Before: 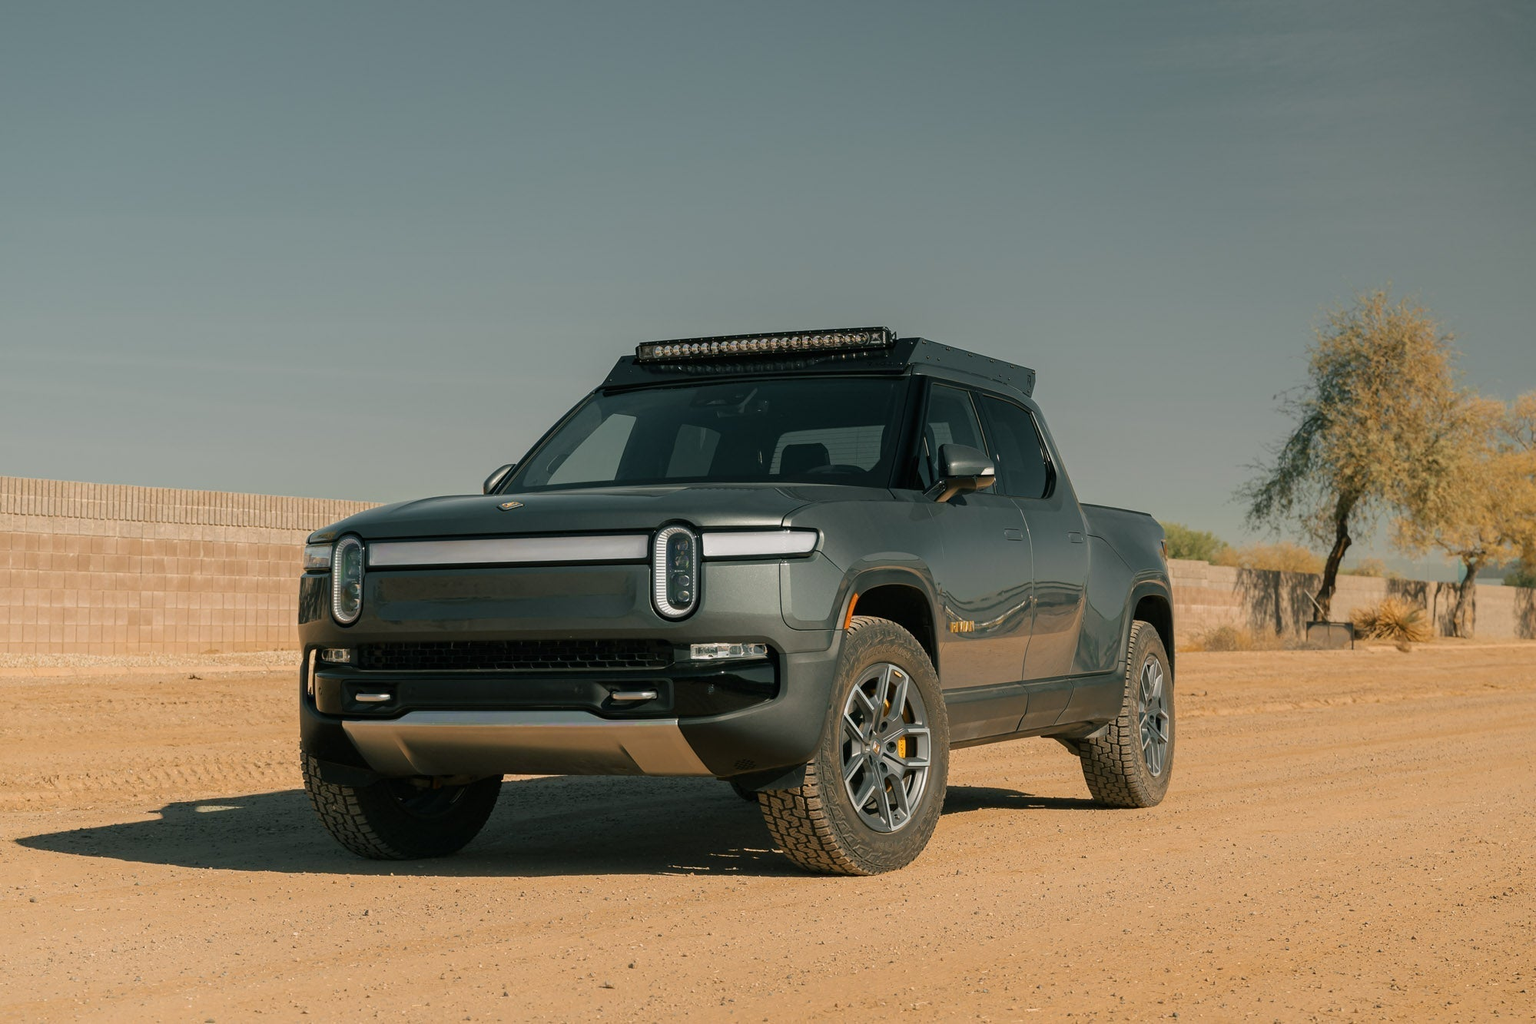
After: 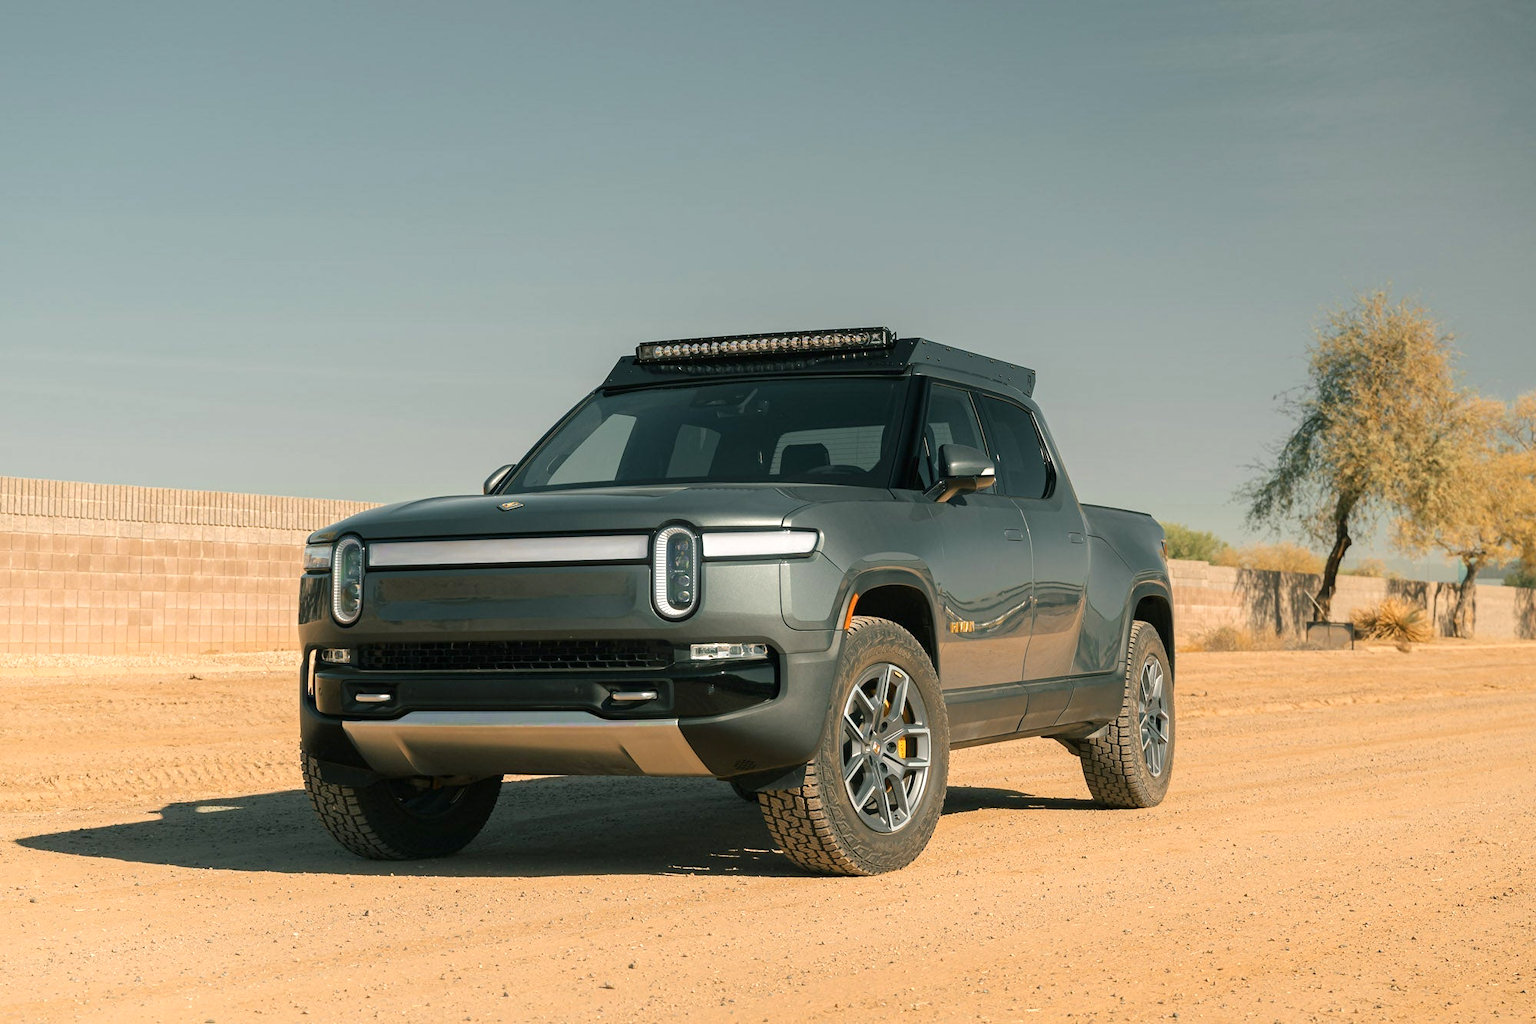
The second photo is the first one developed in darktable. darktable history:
exposure: exposure 0.6 EV, compensate highlight preservation false
bloom: size 9%, threshold 100%, strength 7%
